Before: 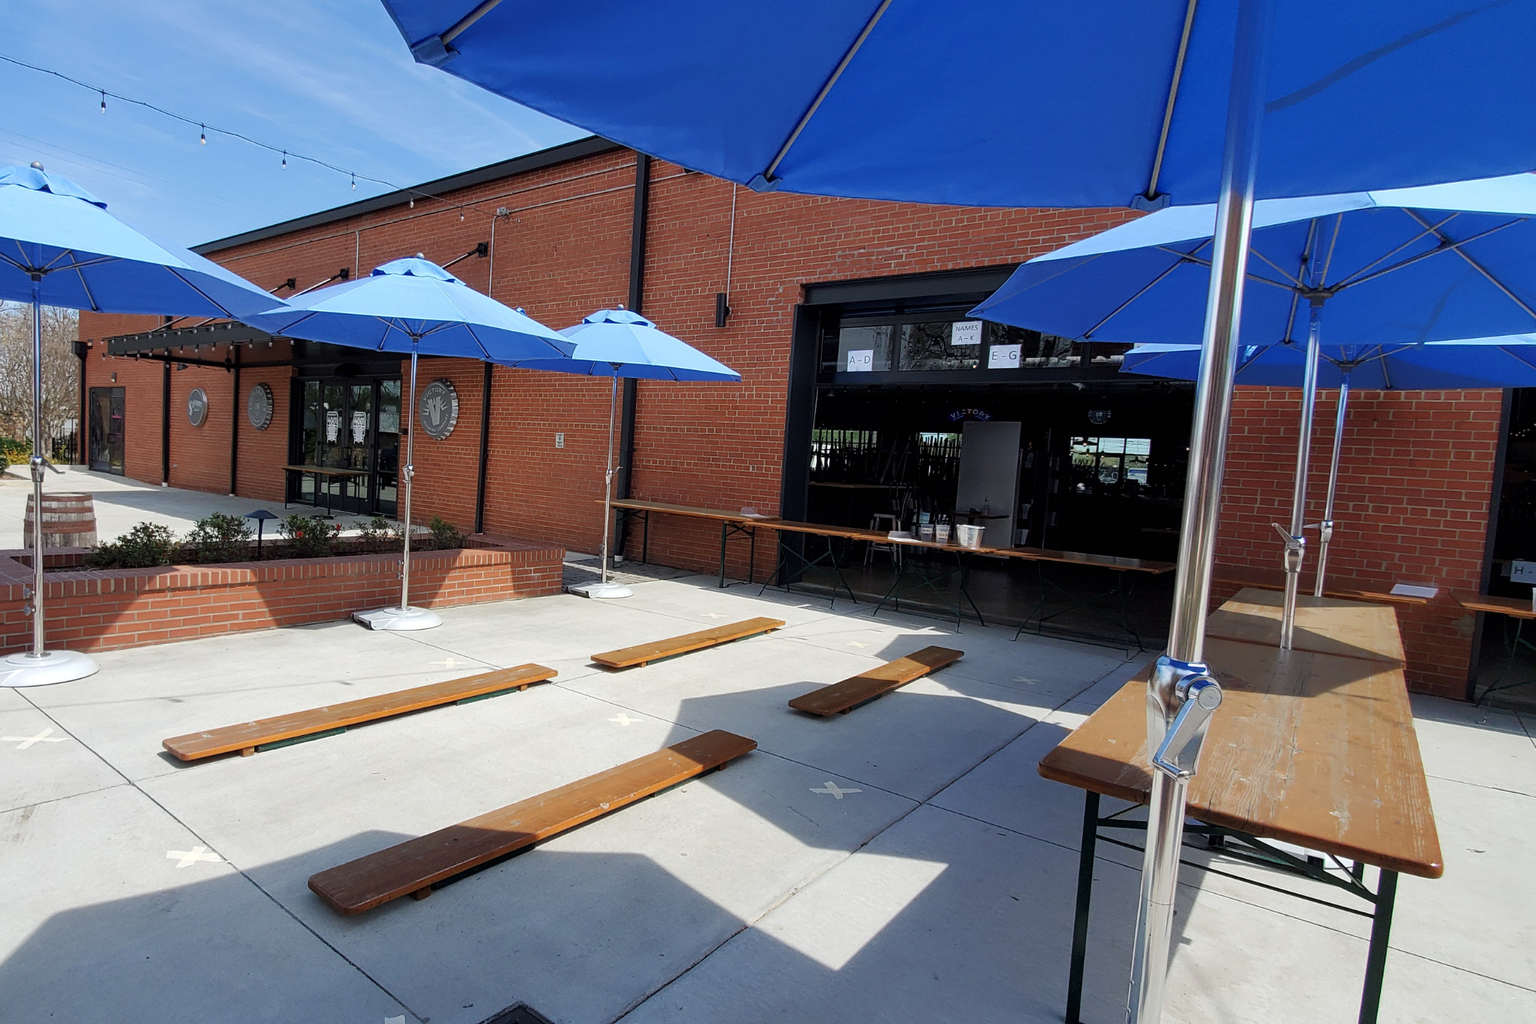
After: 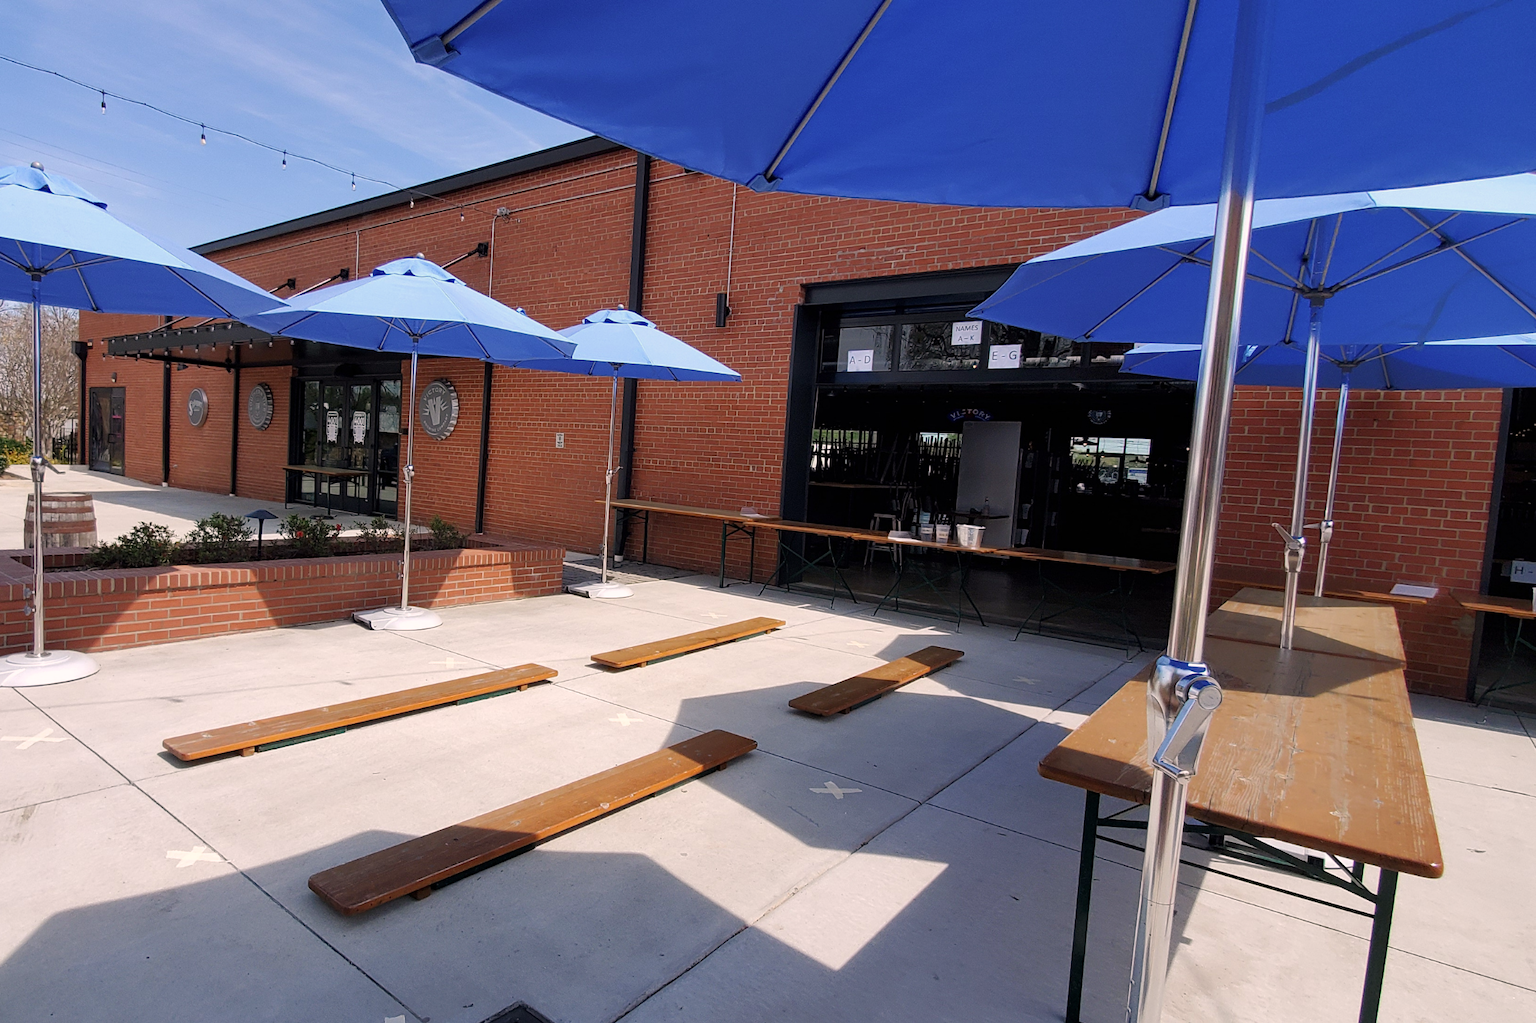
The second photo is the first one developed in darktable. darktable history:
color correction: highlights a* 7.83, highlights b* 4
